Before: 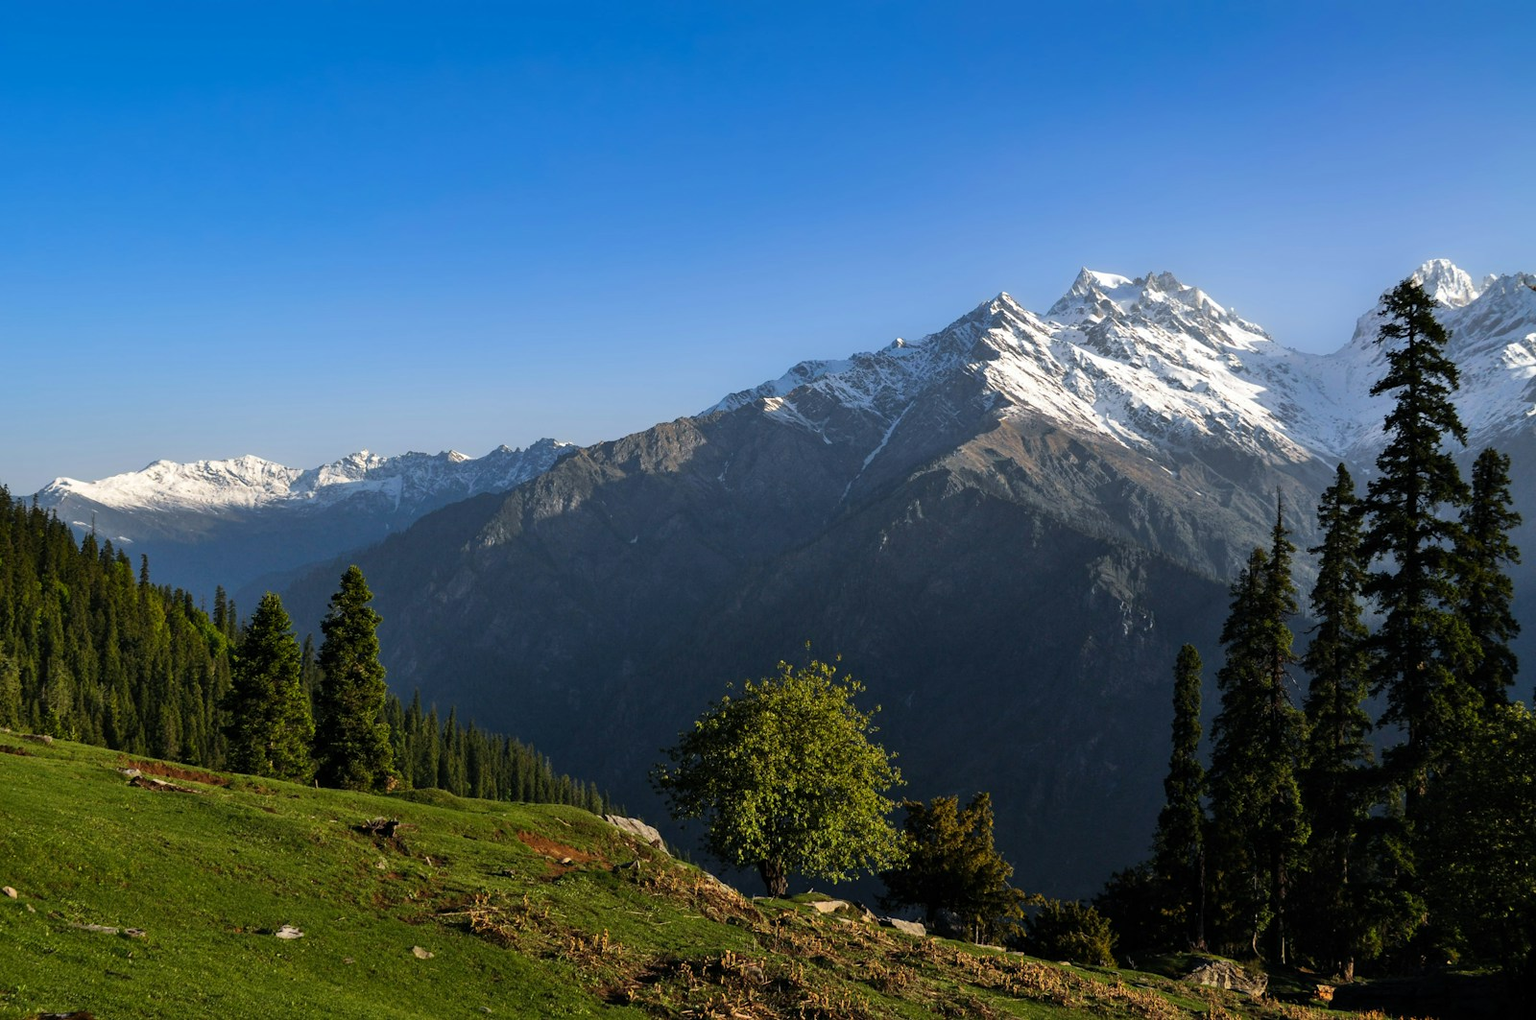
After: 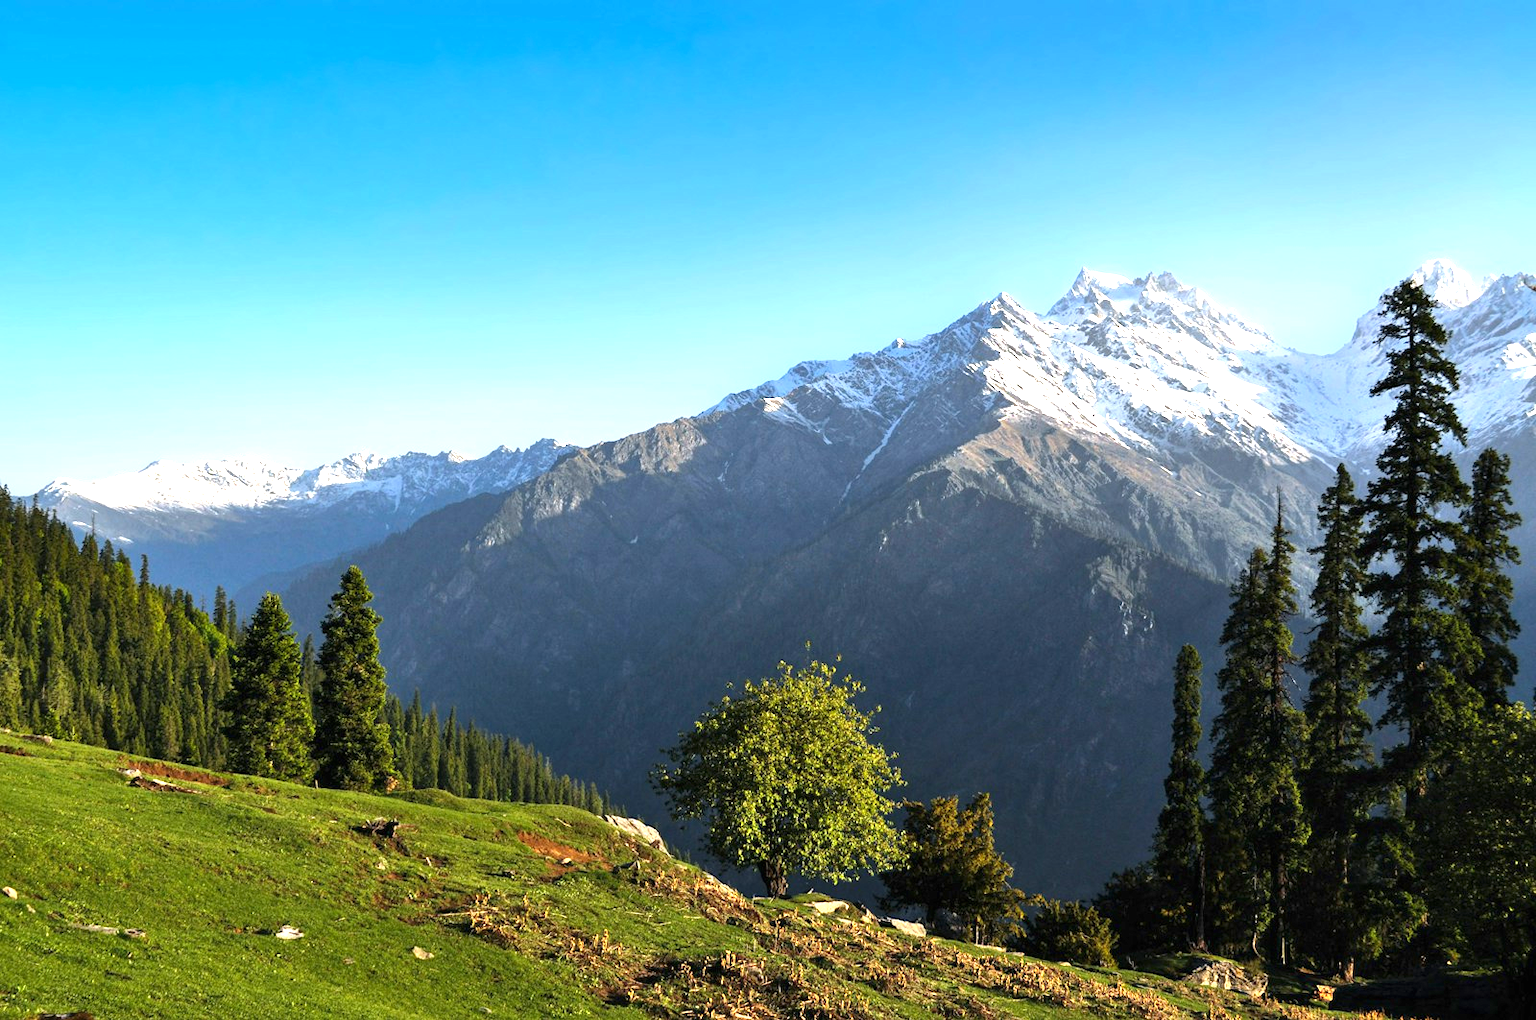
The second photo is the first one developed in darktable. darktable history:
exposure: black level correction 0, exposure 1.403 EV, compensate highlight preservation false
